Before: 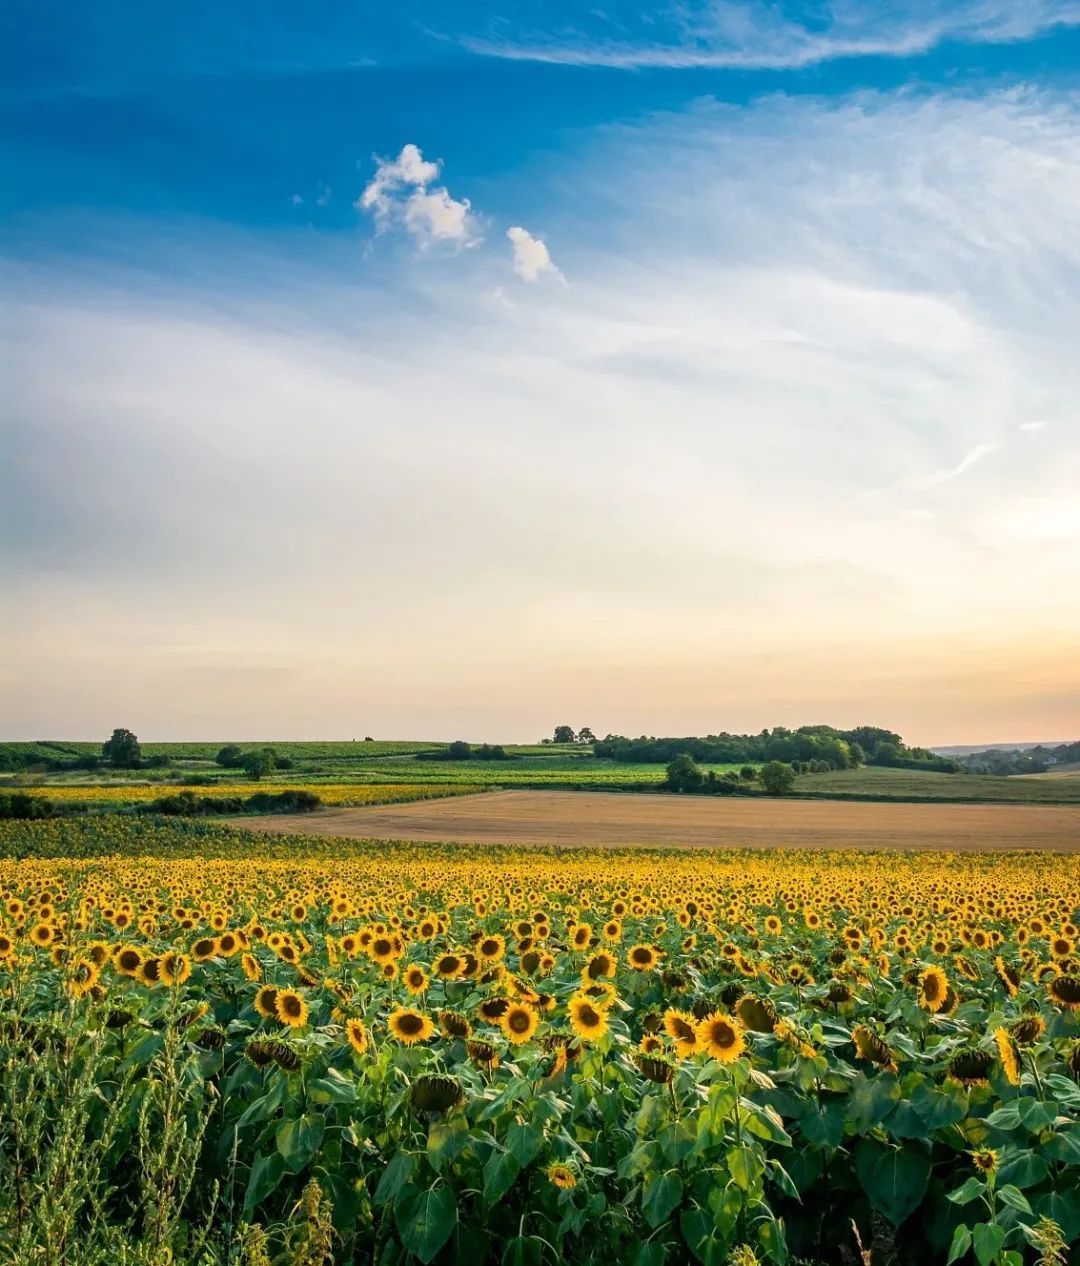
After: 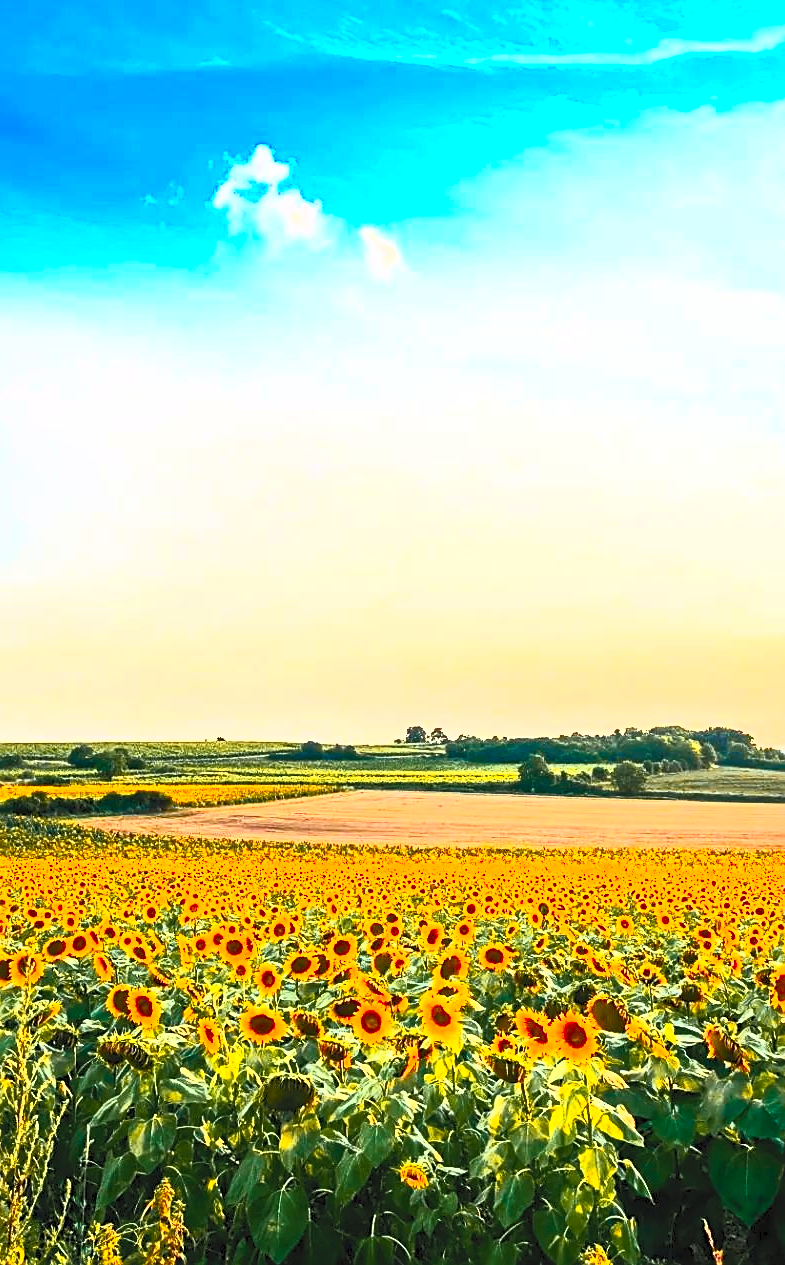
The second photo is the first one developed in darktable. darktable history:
contrast brightness saturation: contrast 0.994, brightness 0.991, saturation 0.99
sharpen: on, module defaults
crop: left 13.787%, right 13.445%
tone equalizer: on, module defaults
color zones: curves: ch1 [(0.263, 0.53) (0.376, 0.287) (0.487, 0.512) (0.748, 0.547) (1, 0.513)]; ch2 [(0.262, 0.45) (0.751, 0.477)]
